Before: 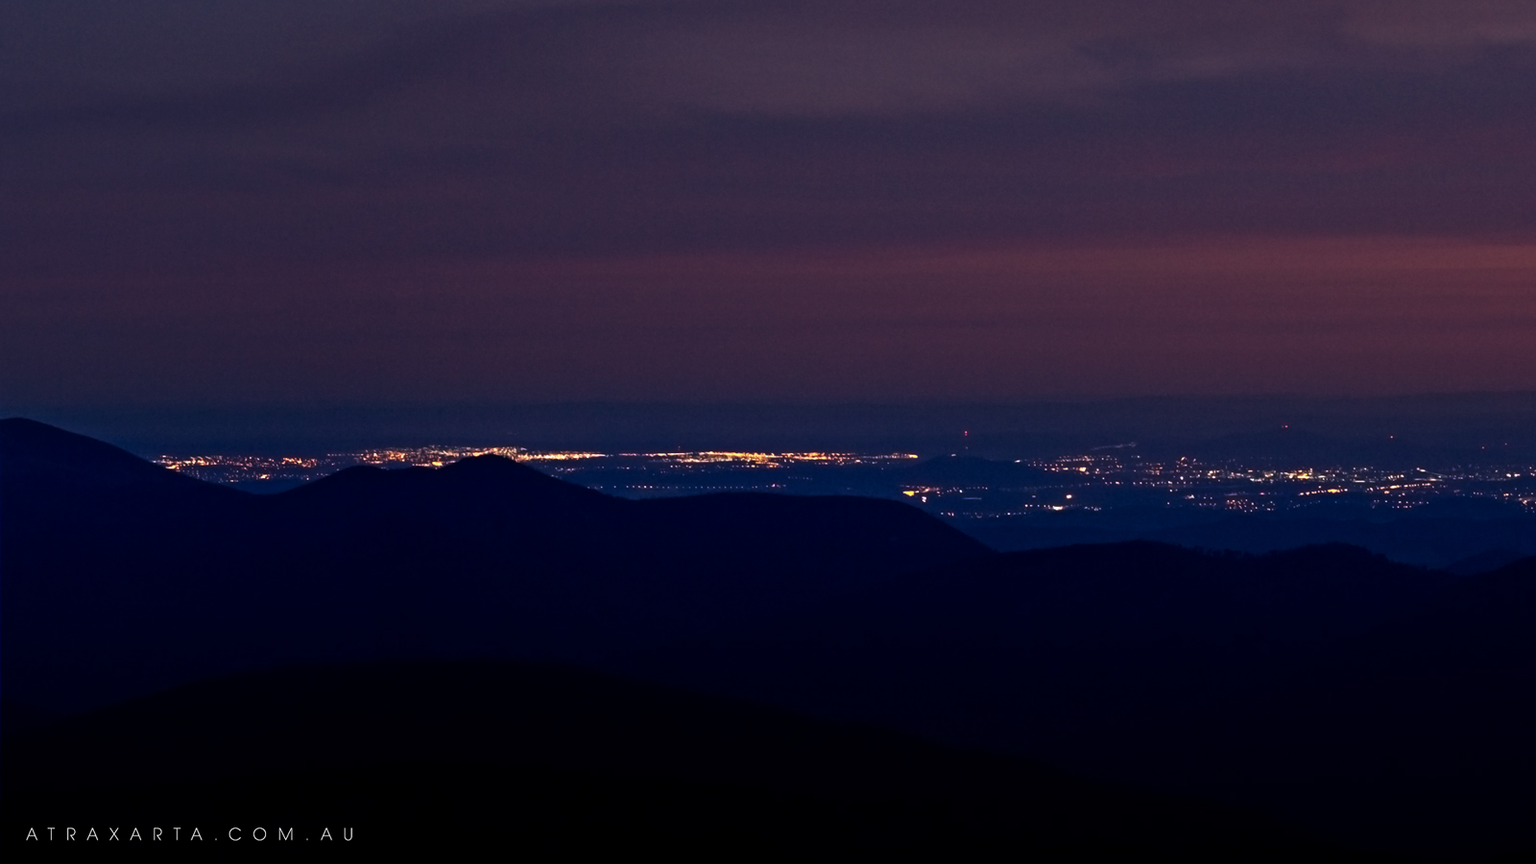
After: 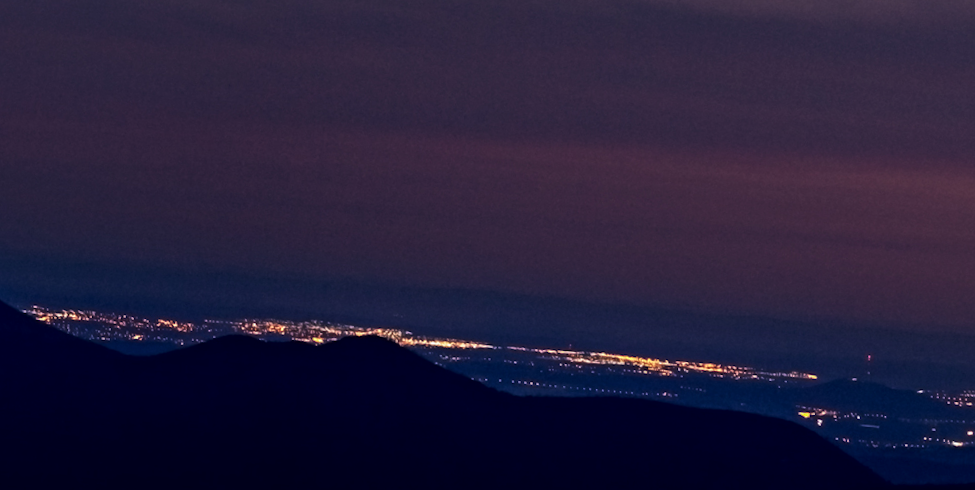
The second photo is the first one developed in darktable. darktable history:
local contrast: detail 130%
crop and rotate: angle -5.15°, left 2.102%, top 6.657%, right 27.476%, bottom 30.425%
